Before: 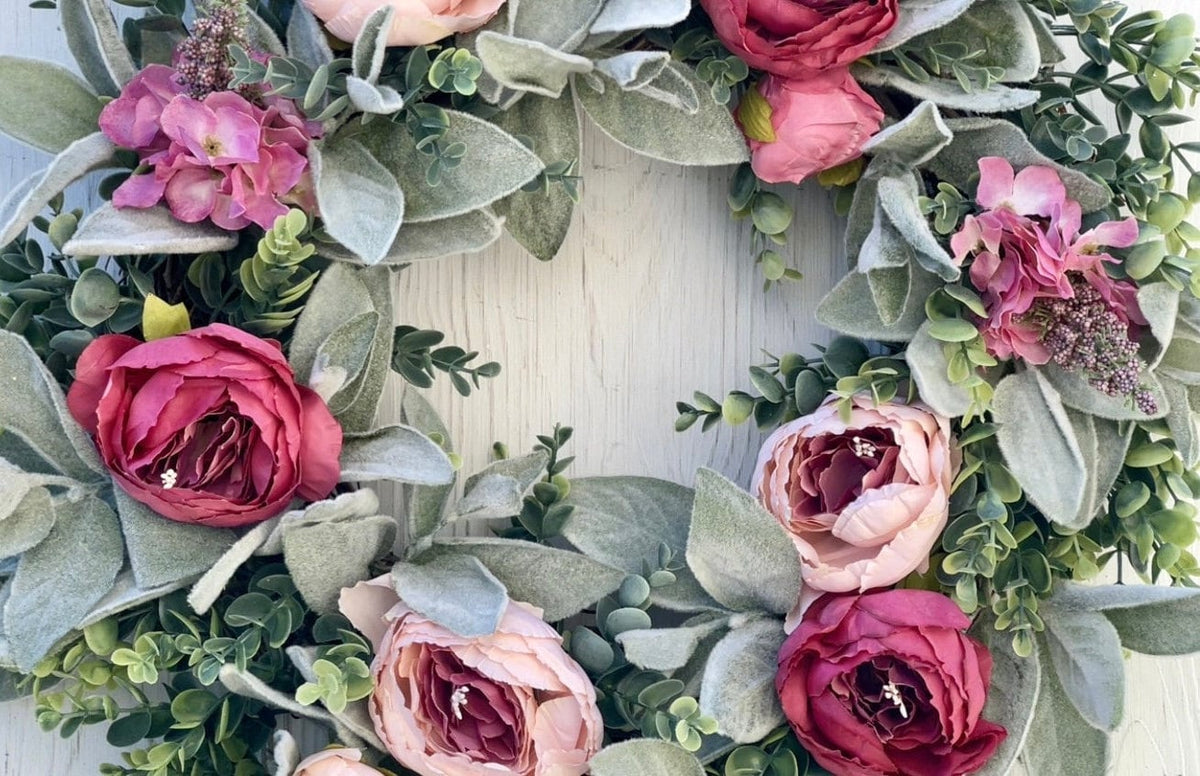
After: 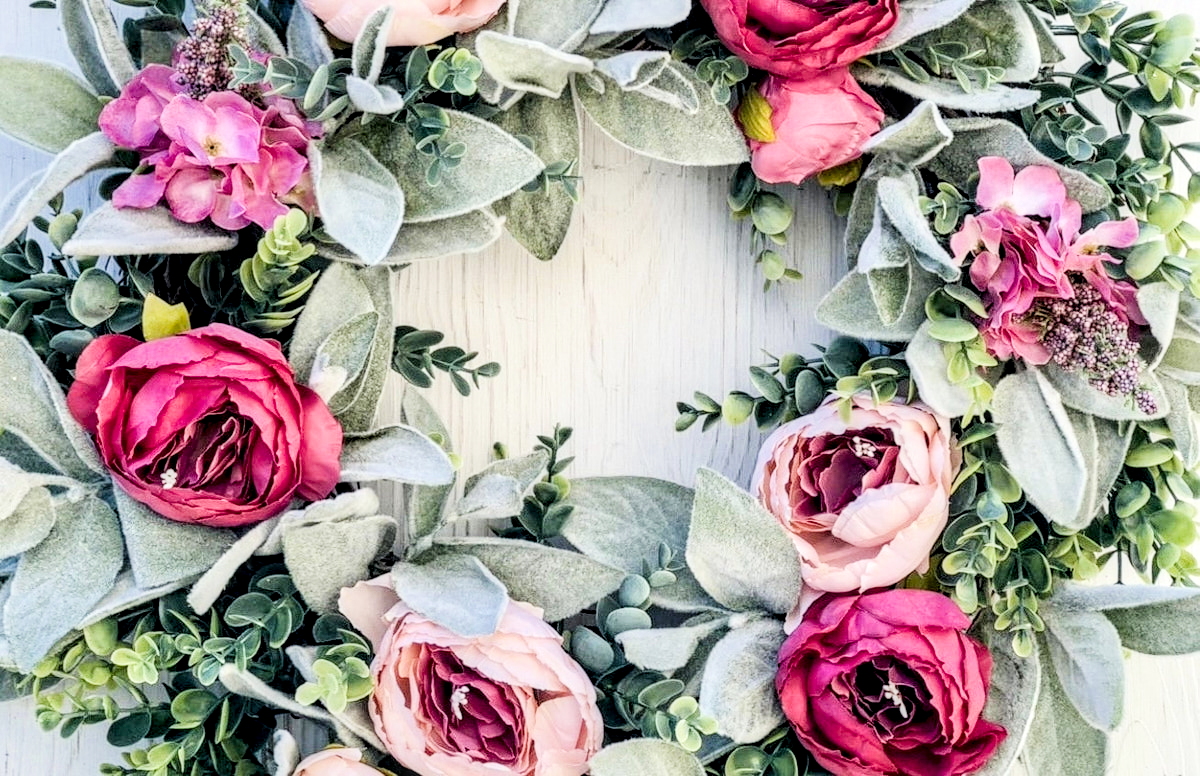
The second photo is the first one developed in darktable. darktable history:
local contrast: detail 150%
exposure: black level correction 0, exposure 0.9 EV, compensate exposure bias true, compensate highlight preservation false
color balance rgb: perceptual saturation grading › global saturation 20%
filmic rgb: black relative exposure -6 EV, white relative exposure 5 EV, hardness 2.79, contrast 1.3
